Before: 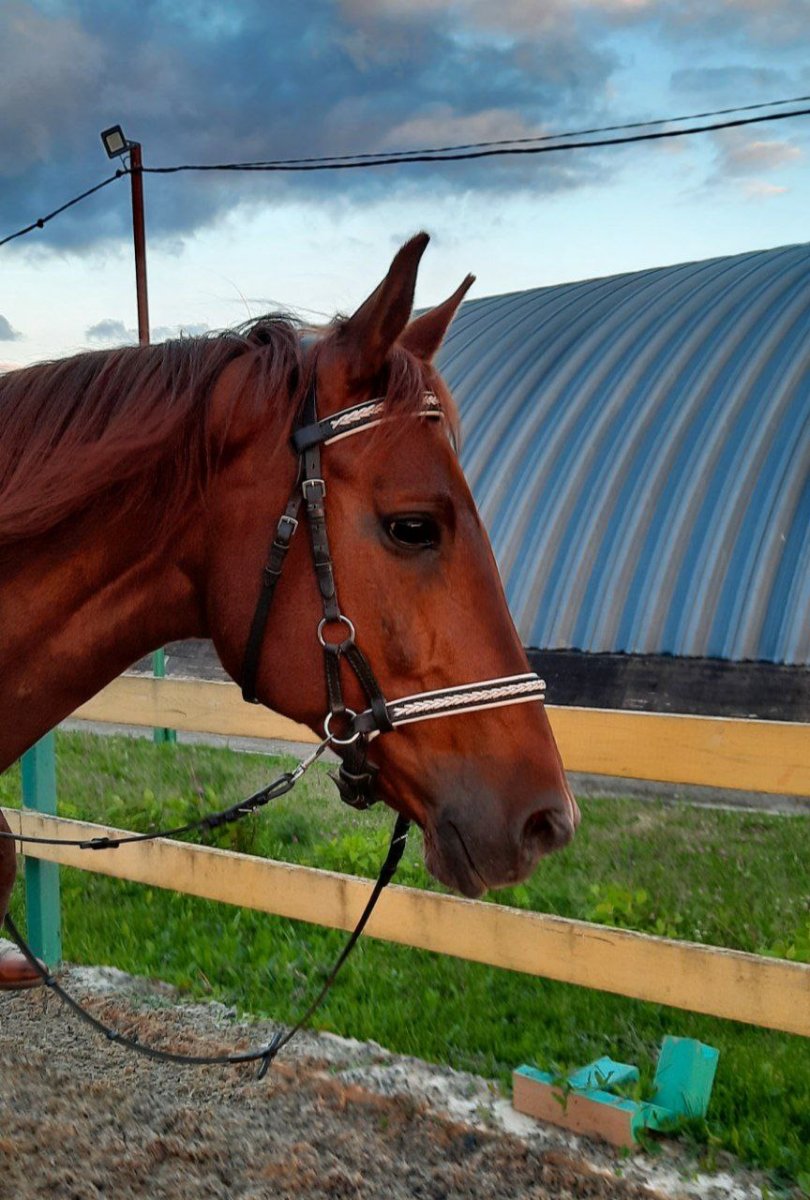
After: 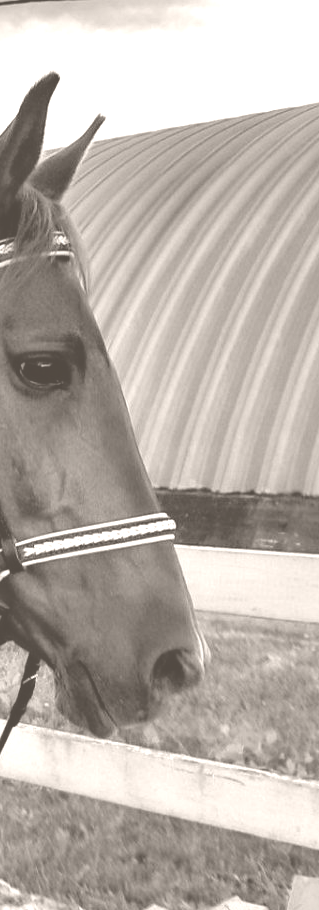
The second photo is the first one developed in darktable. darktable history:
color balance rgb: shadows lift › chroma 6.43%, shadows lift › hue 305.74°, highlights gain › chroma 2.43%, highlights gain › hue 35.74°, global offset › chroma 0.28%, global offset › hue 320.29°, linear chroma grading › global chroma 5.5%, perceptual saturation grading › global saturation 30%, contrast 5.15%
crop: left 45.721%, top 13.393%, right 14.118%, bottom 10.01%
colorize: hue 34.49°, saturation 35.33%, source mix 100%, lightness 55%, version 1
